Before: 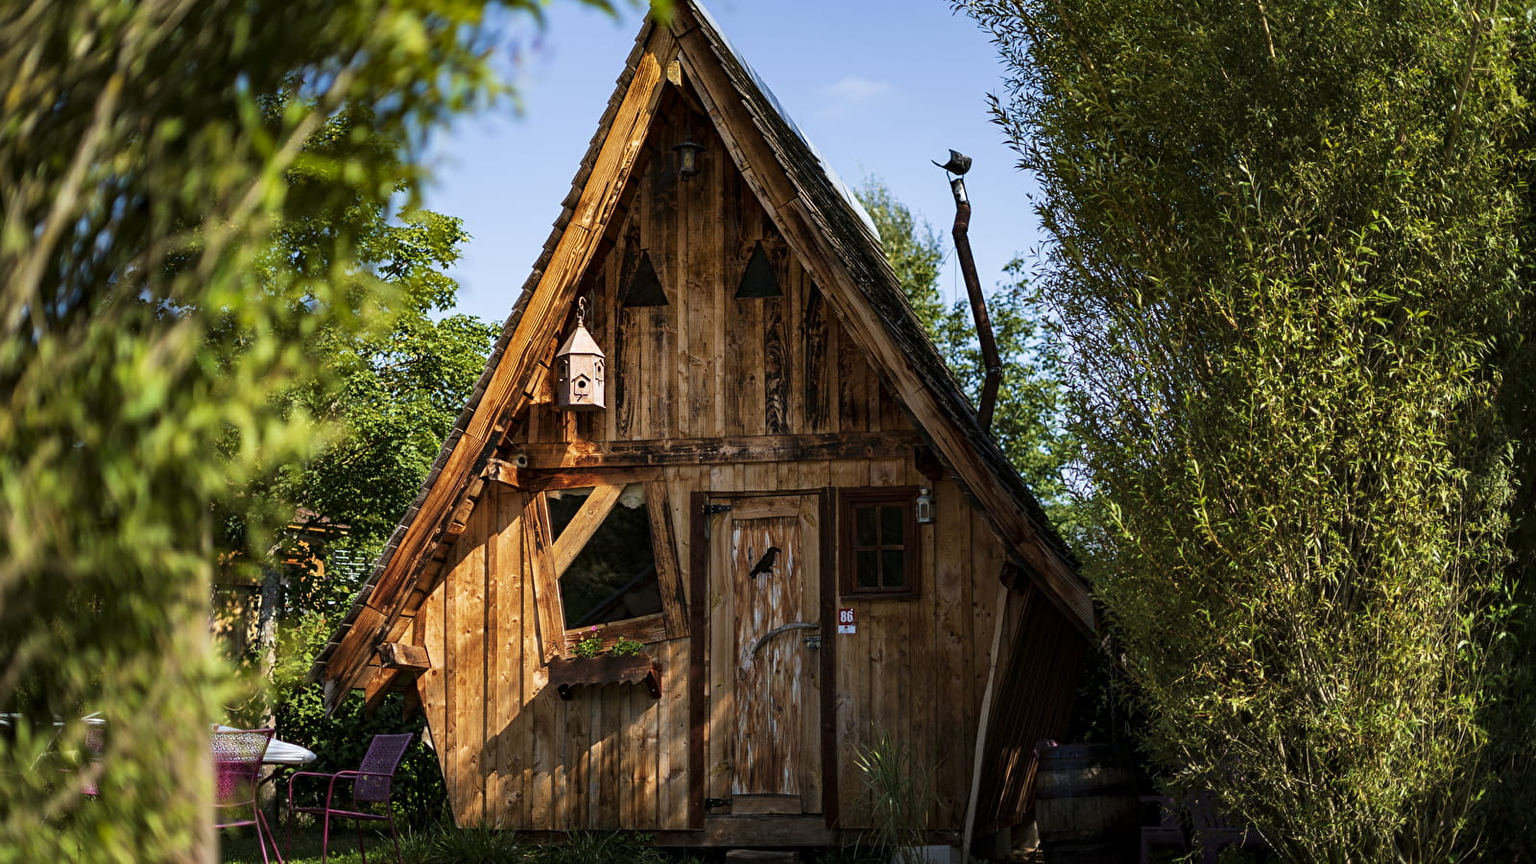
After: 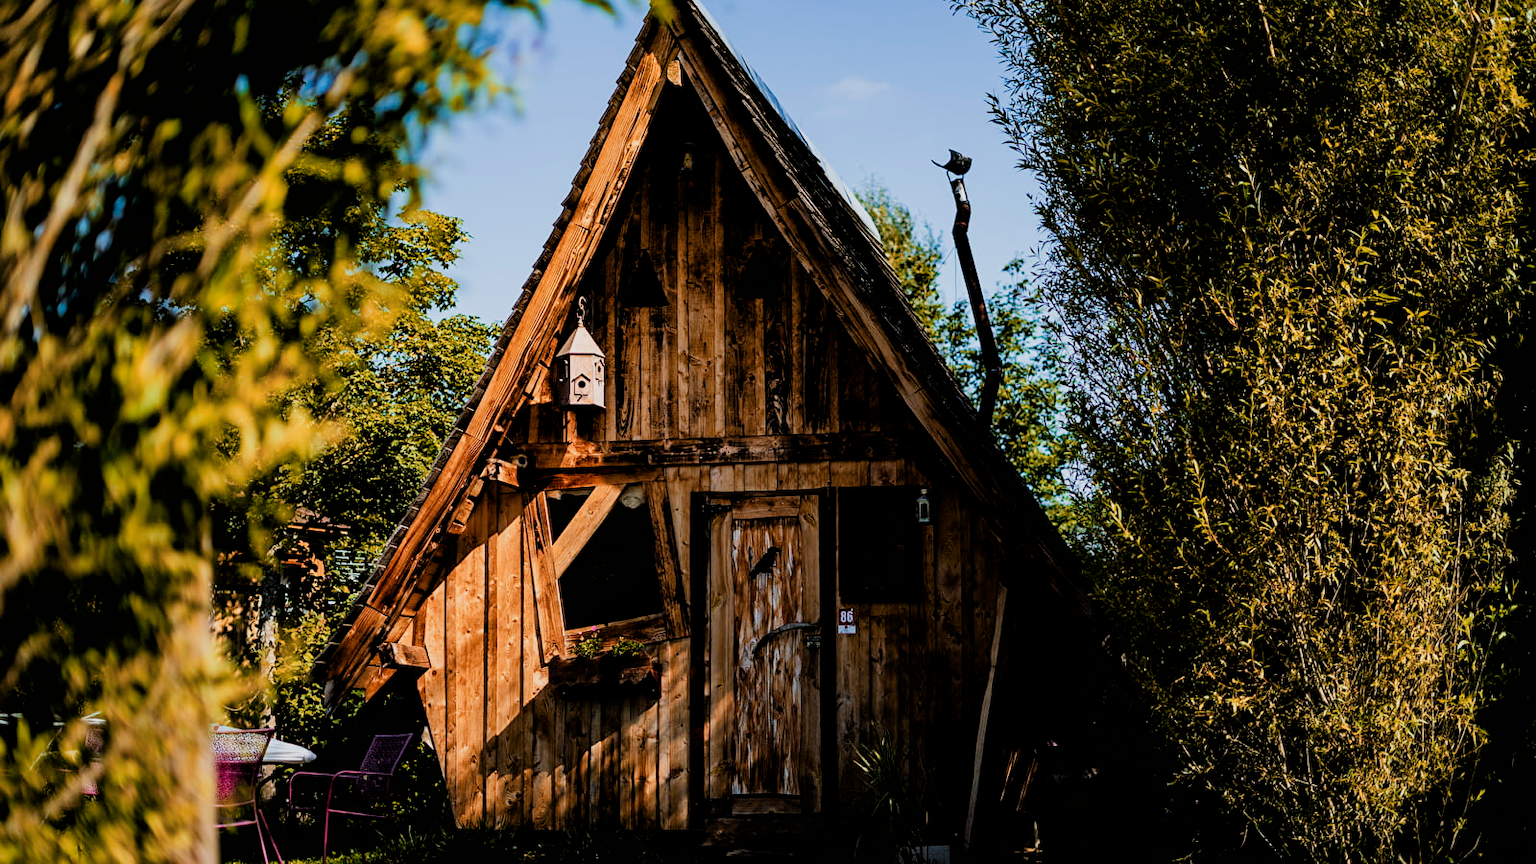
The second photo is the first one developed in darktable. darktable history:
filmic rgb: black relative exposure -4.38 EV, white relative exposure 4.56 EV, hardness 2.37, contrast 1.05
color balance rgb: shadows lift › luminance -20%, power › hue 72.24°, highlights gain › luminance 15%, global offset › hue 171.6°, perceptual saturation grading › highlights -15%, perceptual saturation grading › shadows 25%, global vibrance 35%, contrast 10%
color zones: curves: ch2 [(0, 0.5) (0.143, 0.5) (0.286, 0.416) (0.429, 0.5) (0.571, 0.5) (0.714, 0.5) (0.857, 0.5) (1, 0.5)]
